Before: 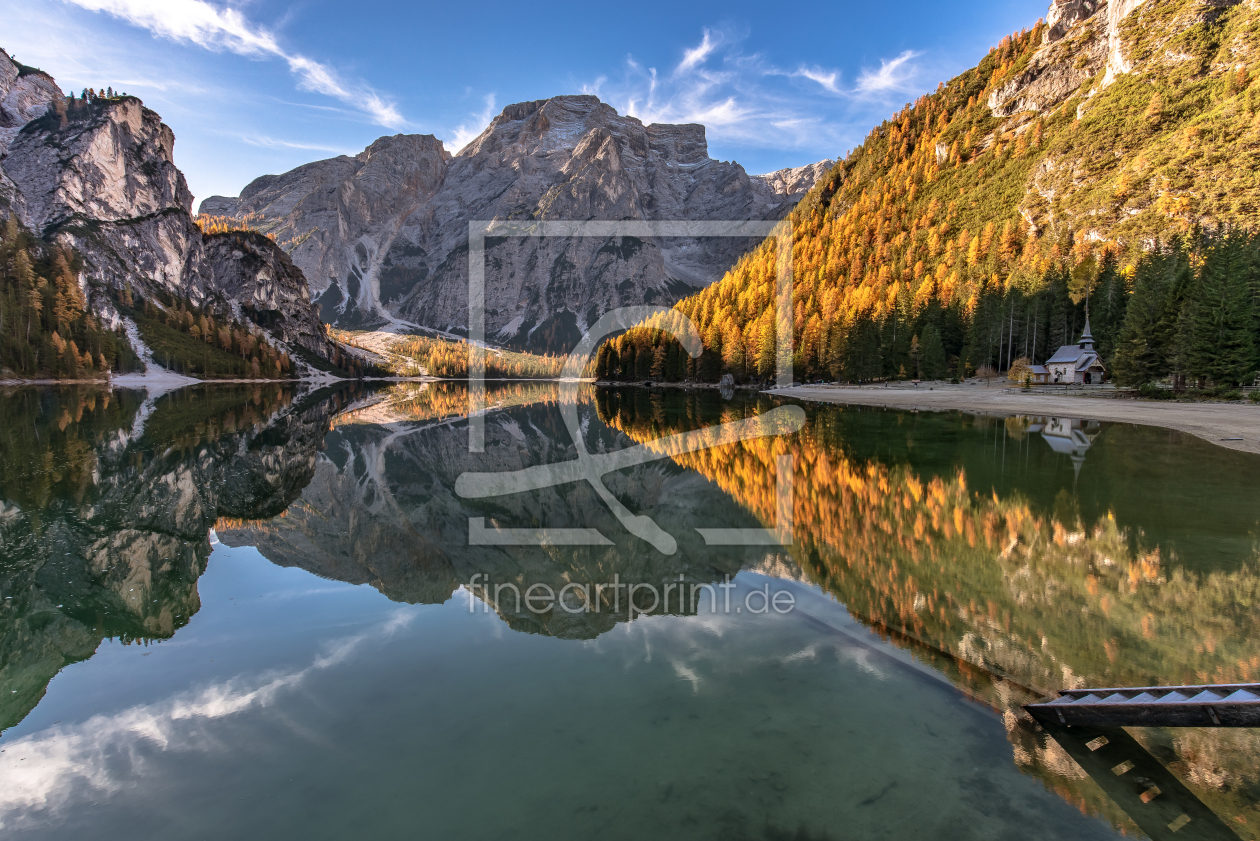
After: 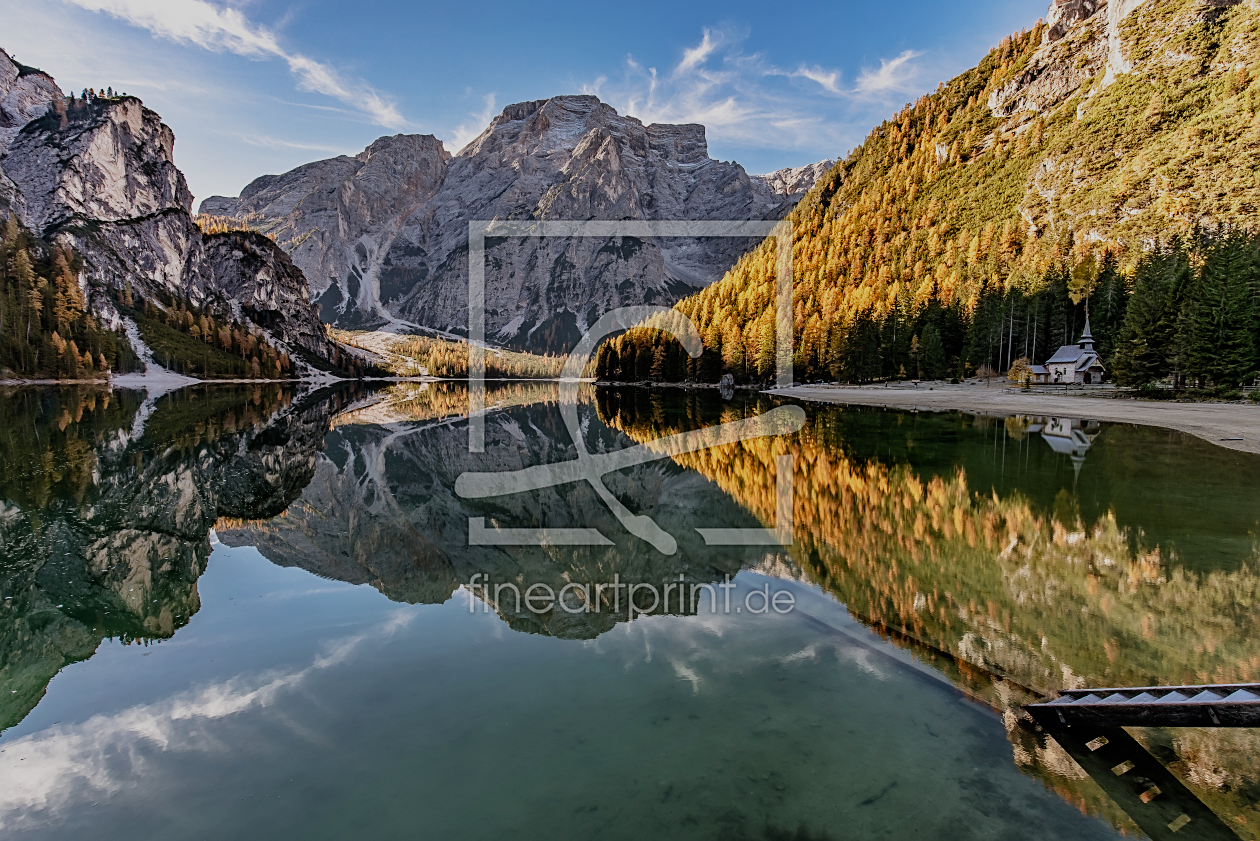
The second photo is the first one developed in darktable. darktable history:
sharpen: on, module defaults
filmic rgb: black relative exposure -7.65 EV, white relative exposure 4.56 EV, threshold 2.99 EV, hardness 3.61, add noise in highlights 0.001, preserve chrominance no, color science v3 (2019), use custom middle-gray values true, iterations of high-quality reconstruction 0, contrast in highlights soft, enable highlight reconstruction true
exposure: black level correction 0.001, compensate exposure bias true, compensate highlight preservation false
